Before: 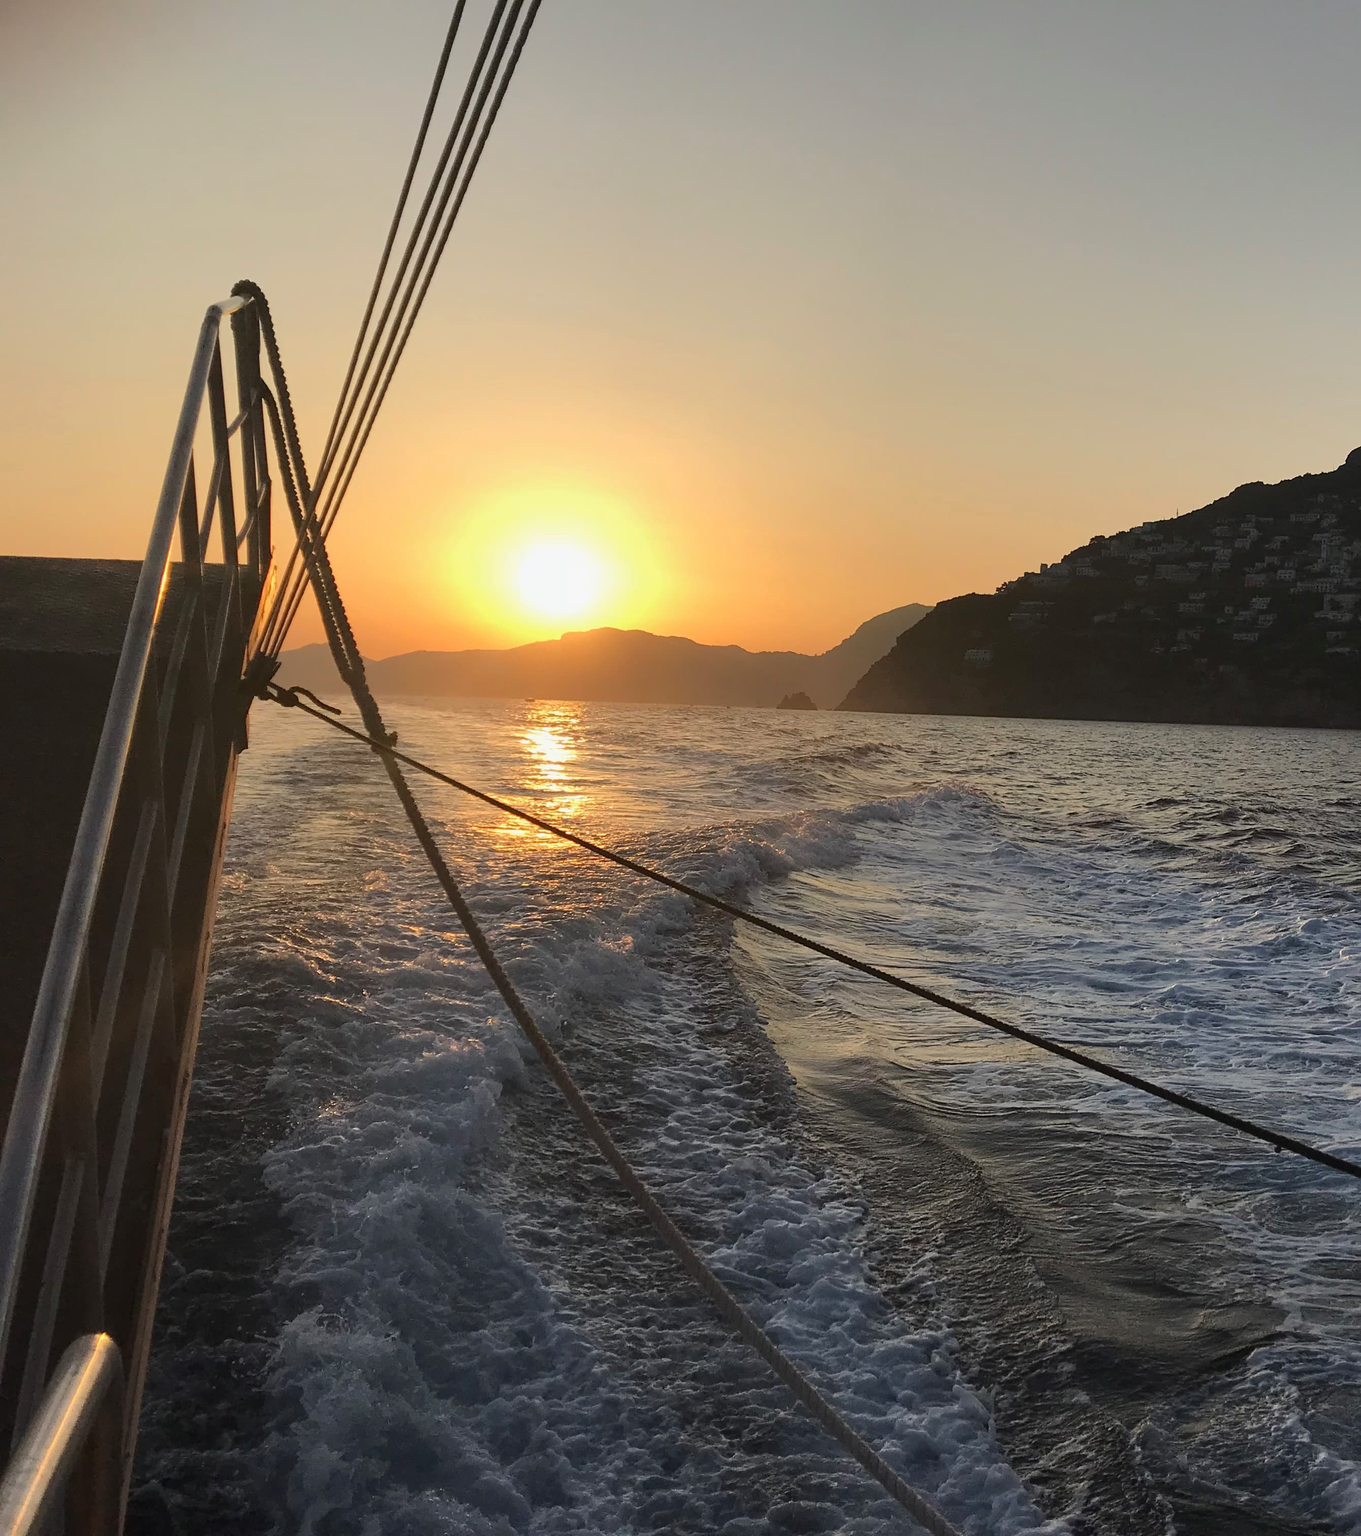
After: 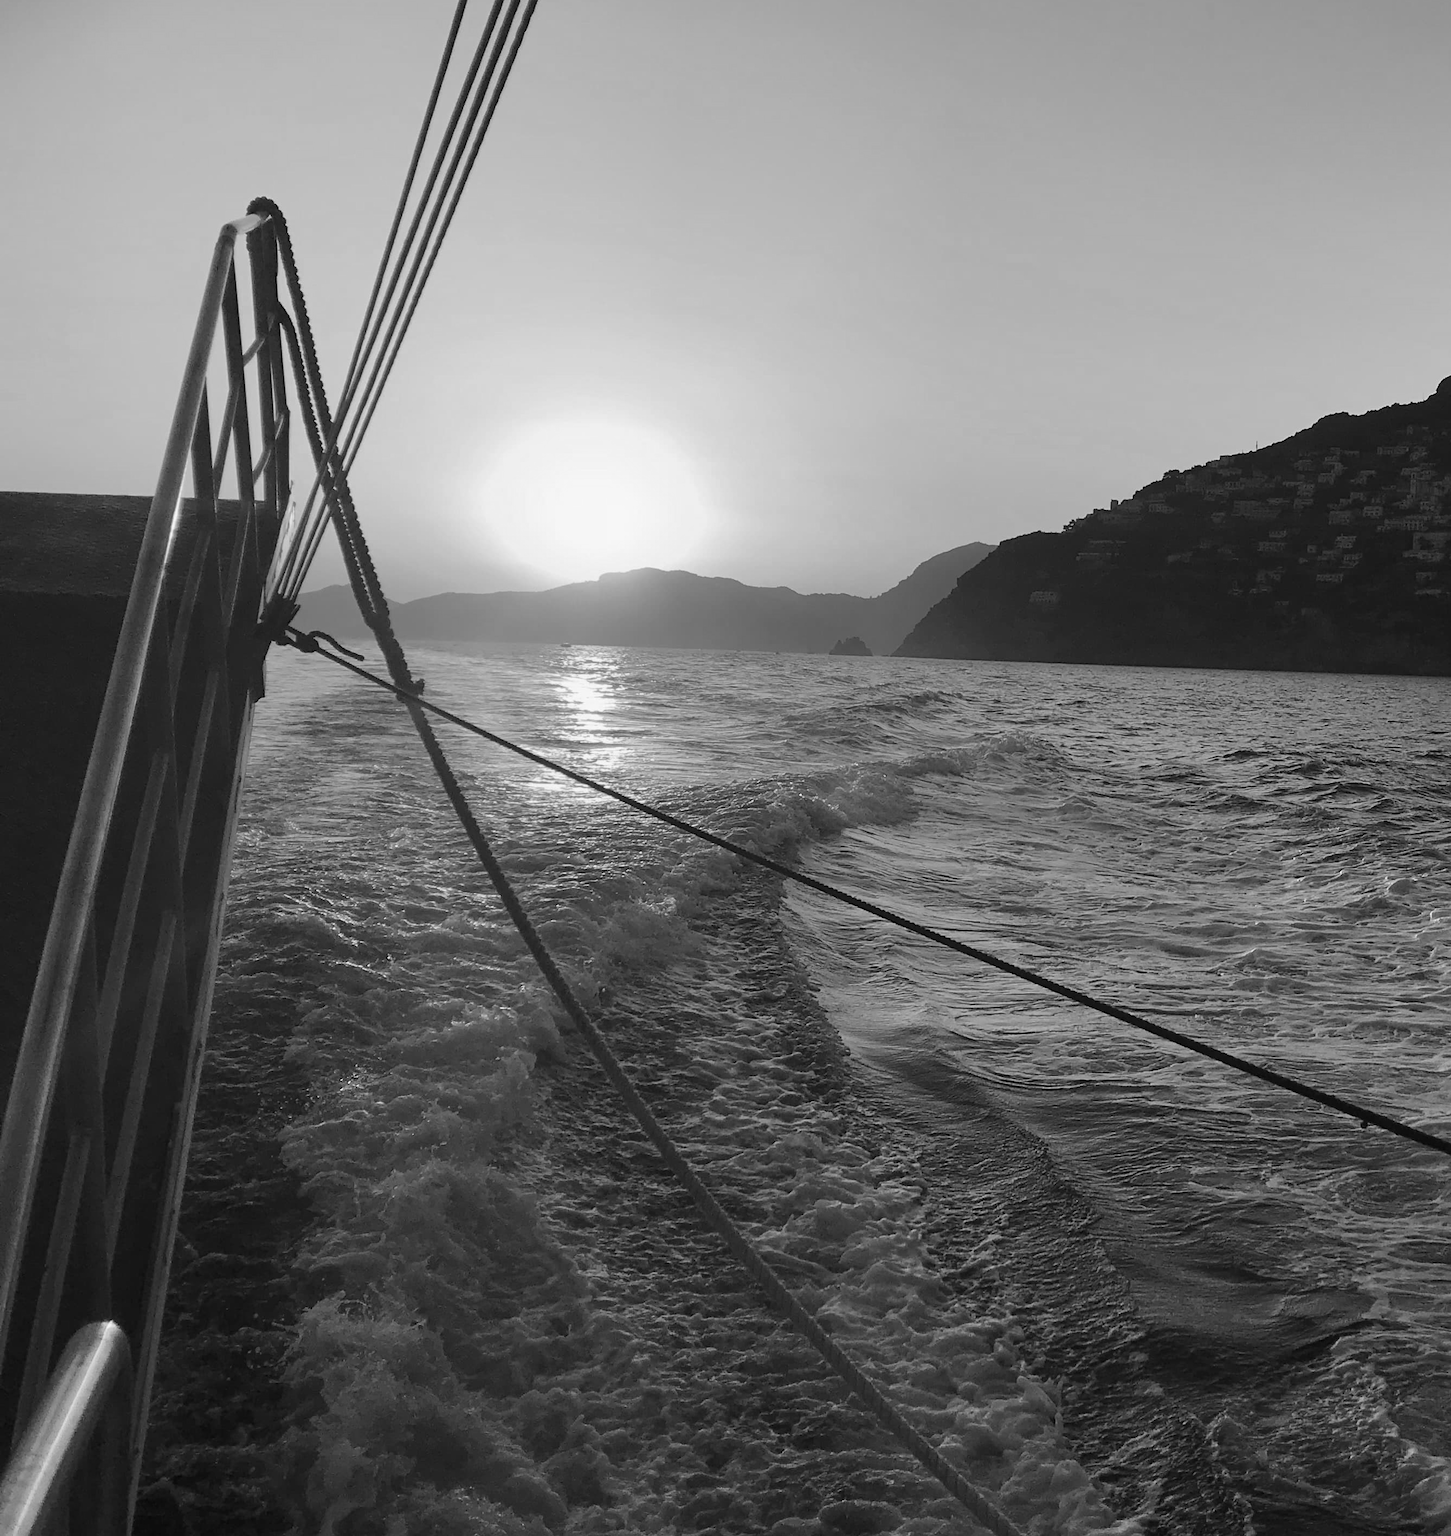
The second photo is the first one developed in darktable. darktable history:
monochrome: on, module defaults
crop and rotate: top 6.25%
